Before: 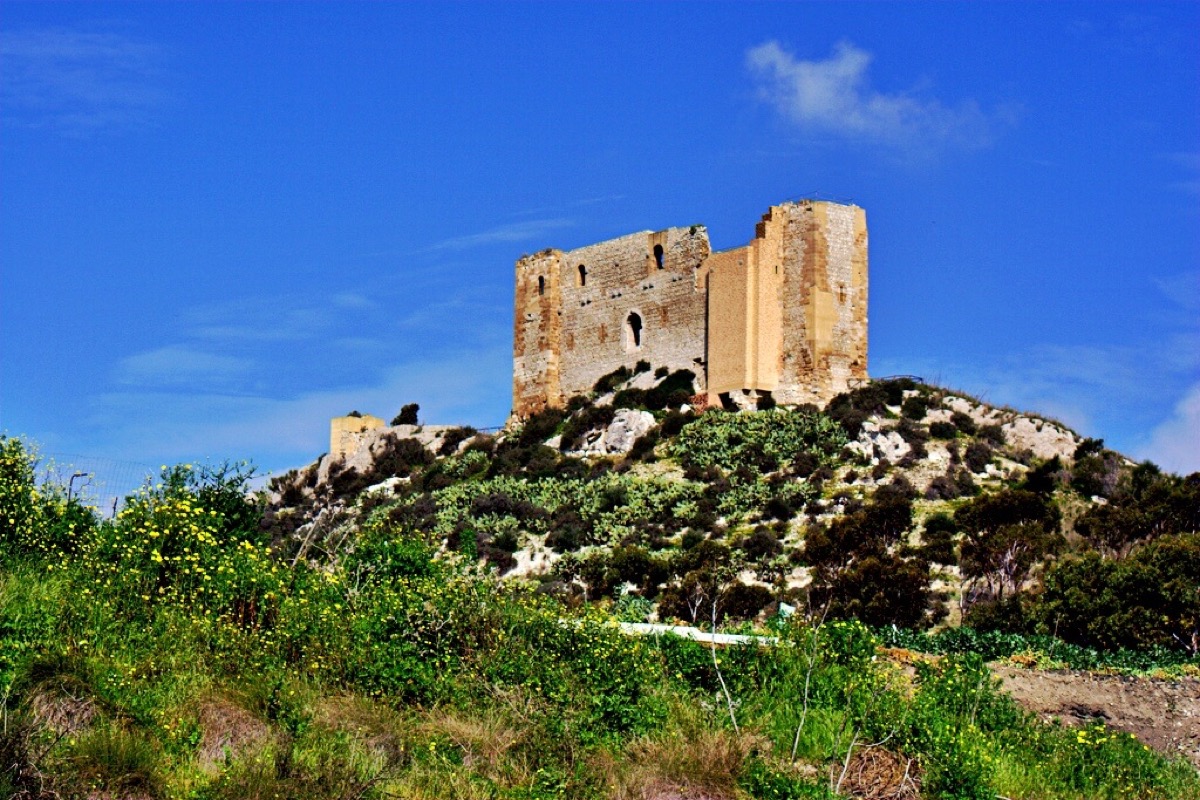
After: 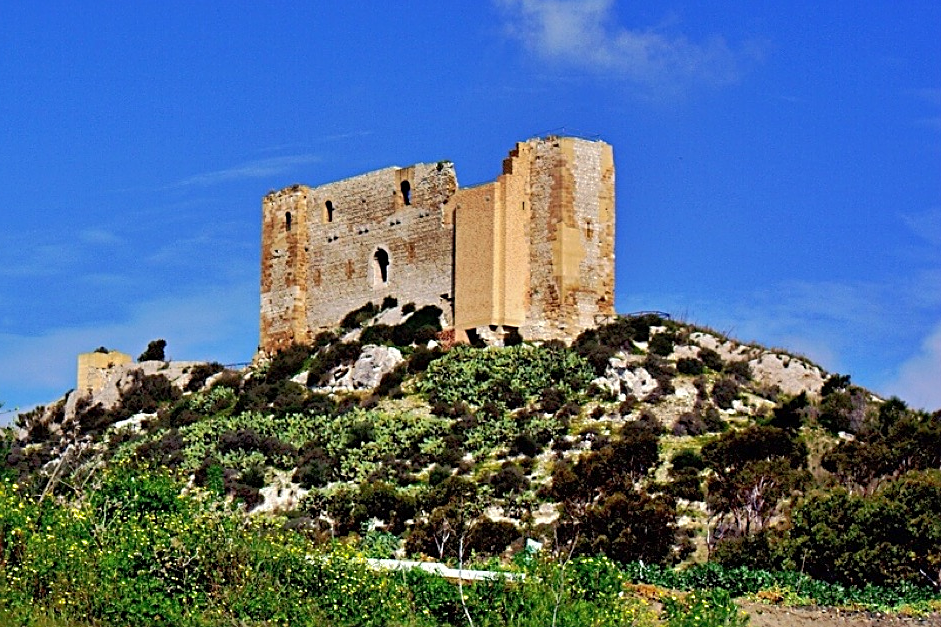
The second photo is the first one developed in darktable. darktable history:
shadows and highlights: on, module defaults
crop and rotate: left 21.145%, top 8.031%, right 0.393%, bottom 13.545%
sharpen: on, module defaults
exposure: compensate exposure bias true, compensate highlight preservation false
